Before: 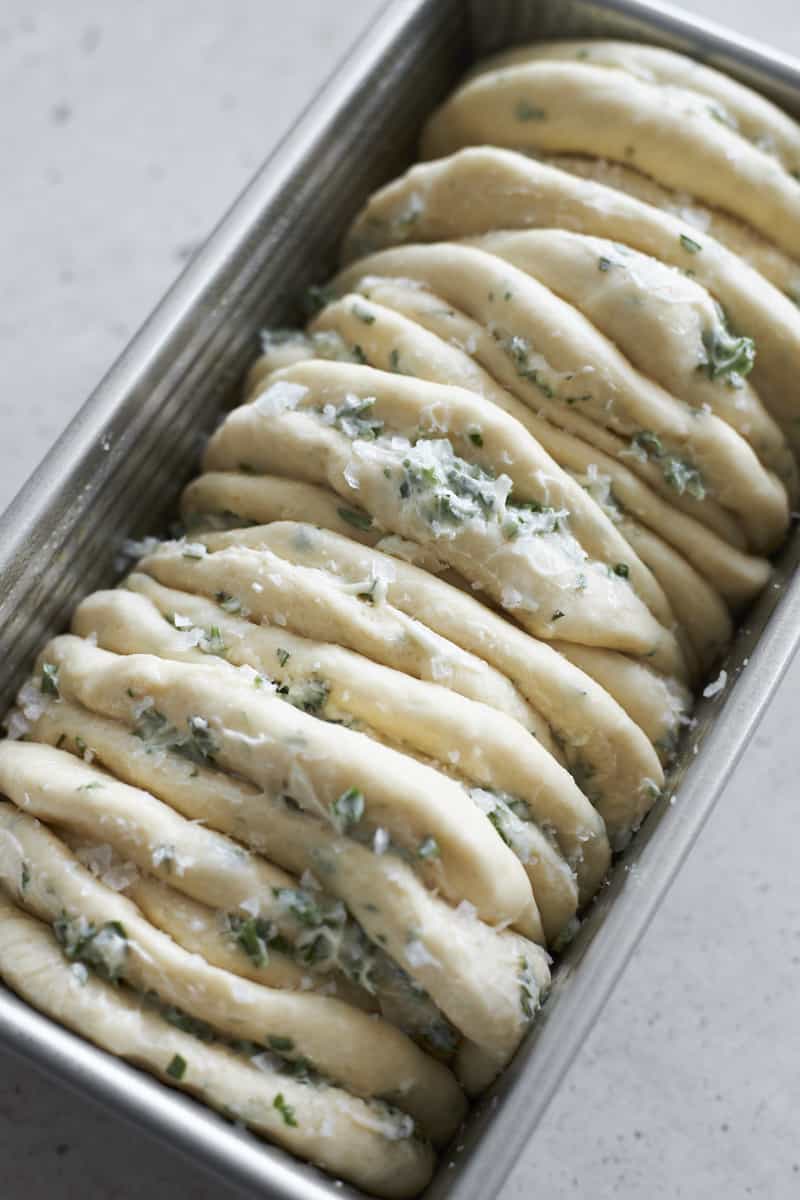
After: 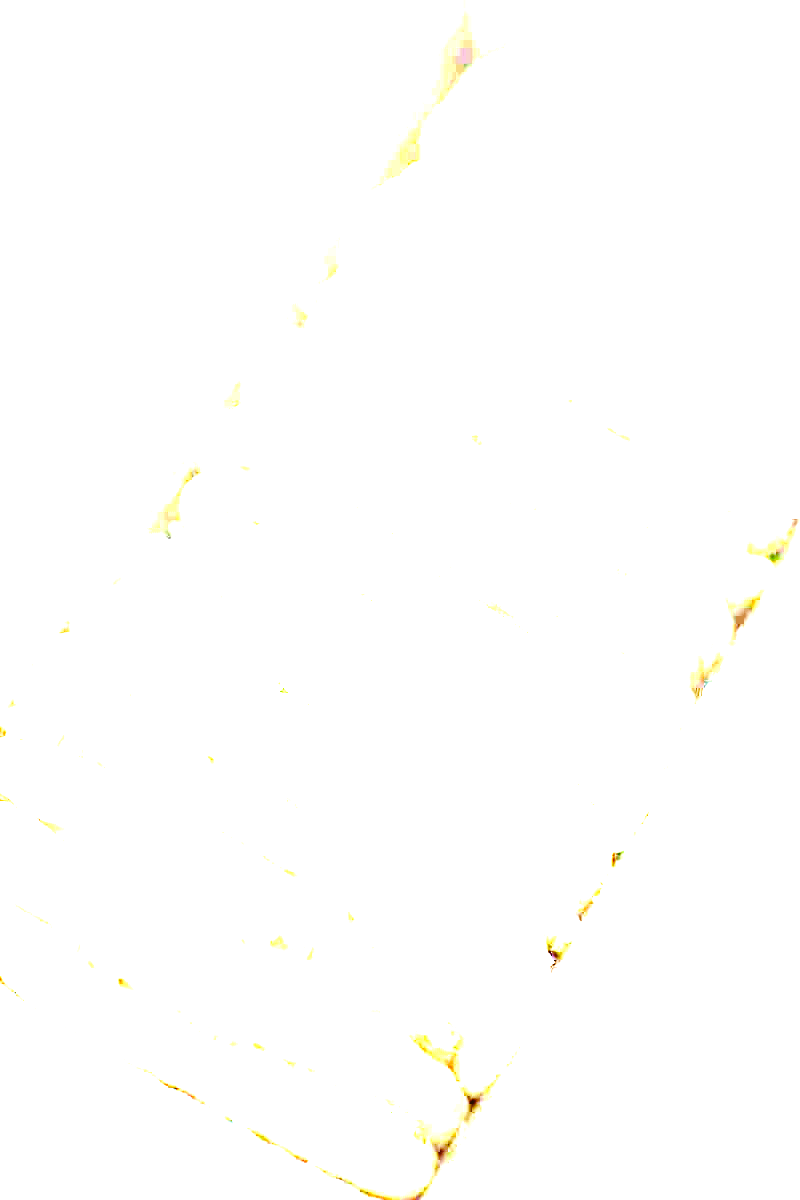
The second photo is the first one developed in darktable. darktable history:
exposure: exposure 8 EV, compensate highlight preservation false
color calibration: x 0.367, y 0.376, temperature 4372.25 K
color correction: highlights a* -1.43, highlights b* 10.12, shadows a* 0.395, shadows b* 19.35
color zones: curves: ch0 [(0, 0.5) (0.143, 0.5) (0.286, 0.5) (0.429, 0.5) (0.571, 0.5) (0.714, 0.476) (0.857, 0.5) (1, 0.5)]; ch2 [(0, 0.5) (0.143, 0.5) (0.286, 0.5) (0.429, 0.5) (0.571, 0.5) (0.714, 0.487) (0.857, 0.5) (1, 0.5)]
tone curve: curves: ch0 [(0, 0) (0.003, 0.039) (0.011, 0.042) (0.025, 0.048) (0.044, 0.058) (0.069, 0.071) (0.1, 0.089) (0.136, 0.114) (0.177, 0.146) (0.224, 0.199) (0.277, 0.27) (0.335, 0.364) (0.399, 0.47) (0.468, 0.566) (0.543, 0.643) (0.623, 0.73) (0.709, 0.8) (0.801, 0.863) (0.898, 0.925) (1, 1)], preserve colors none
